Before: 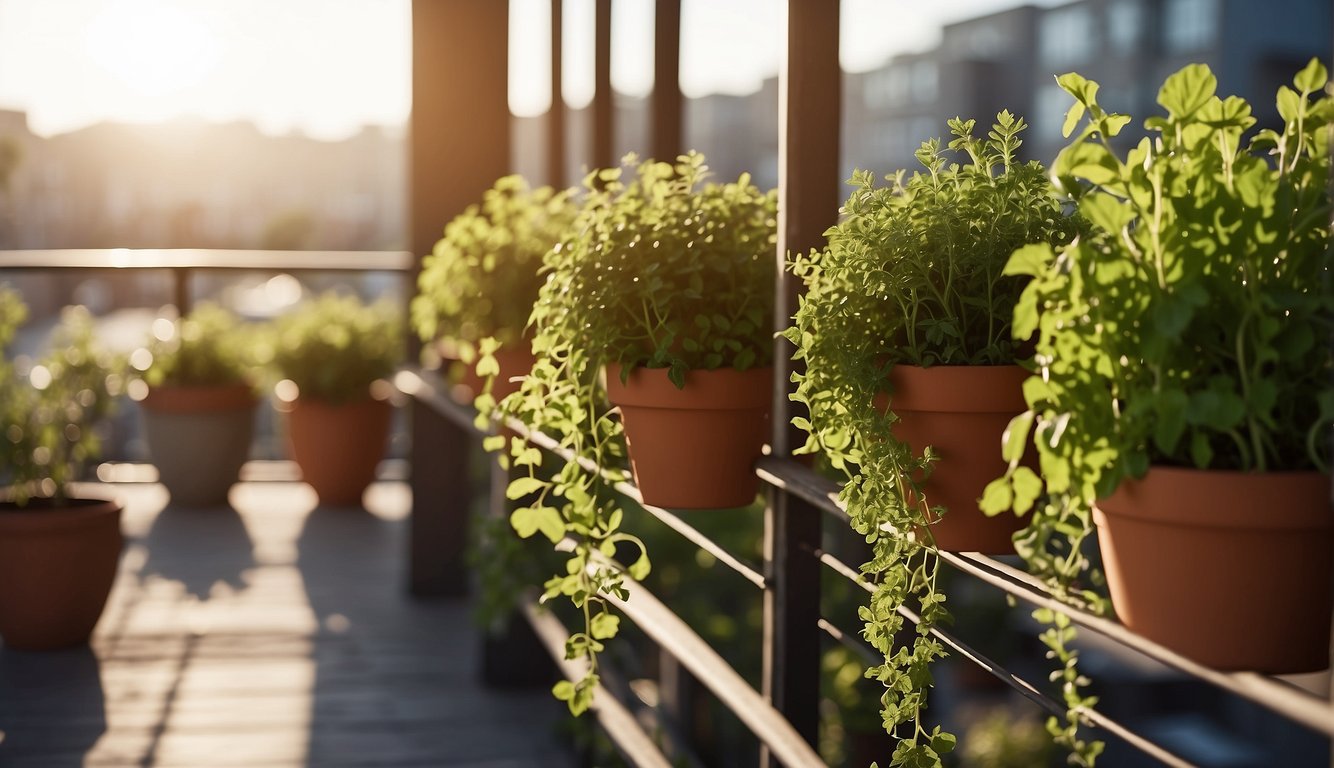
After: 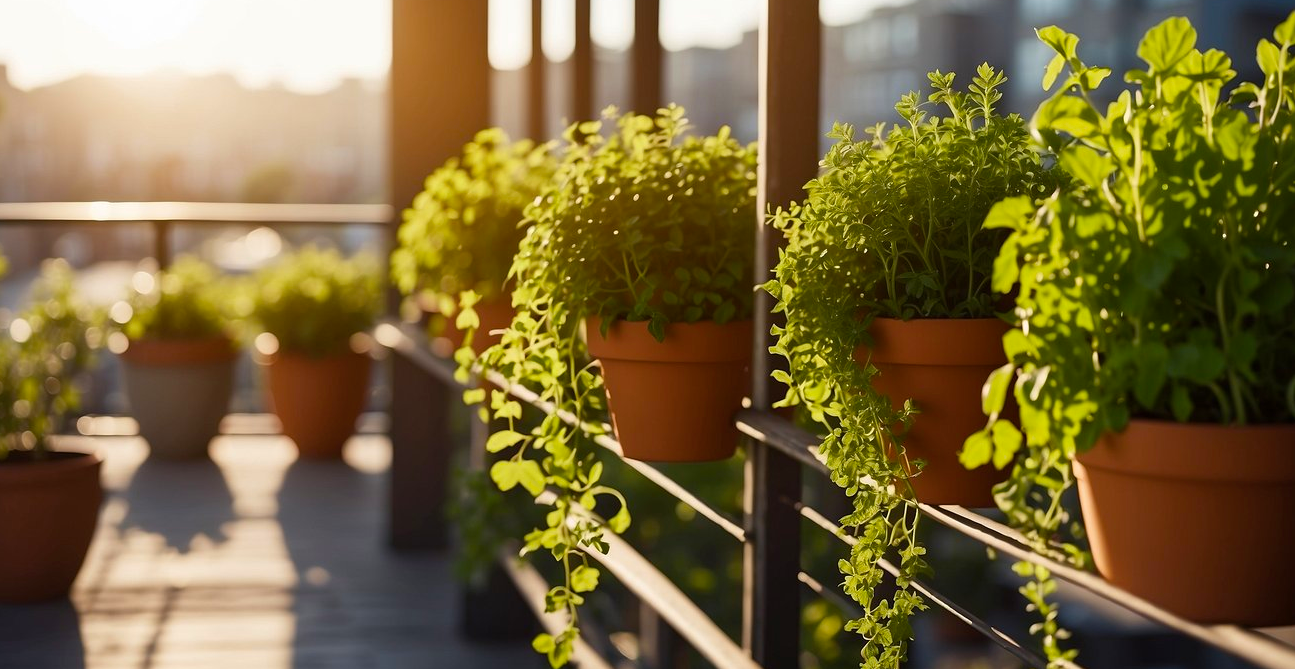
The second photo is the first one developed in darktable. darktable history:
crop: left 1.507%, top 6.147%, right 1.379%, bottom 6.637%
color balance rgb: perceptual saturation grading › global saturation 20%, global vibrance 20%
